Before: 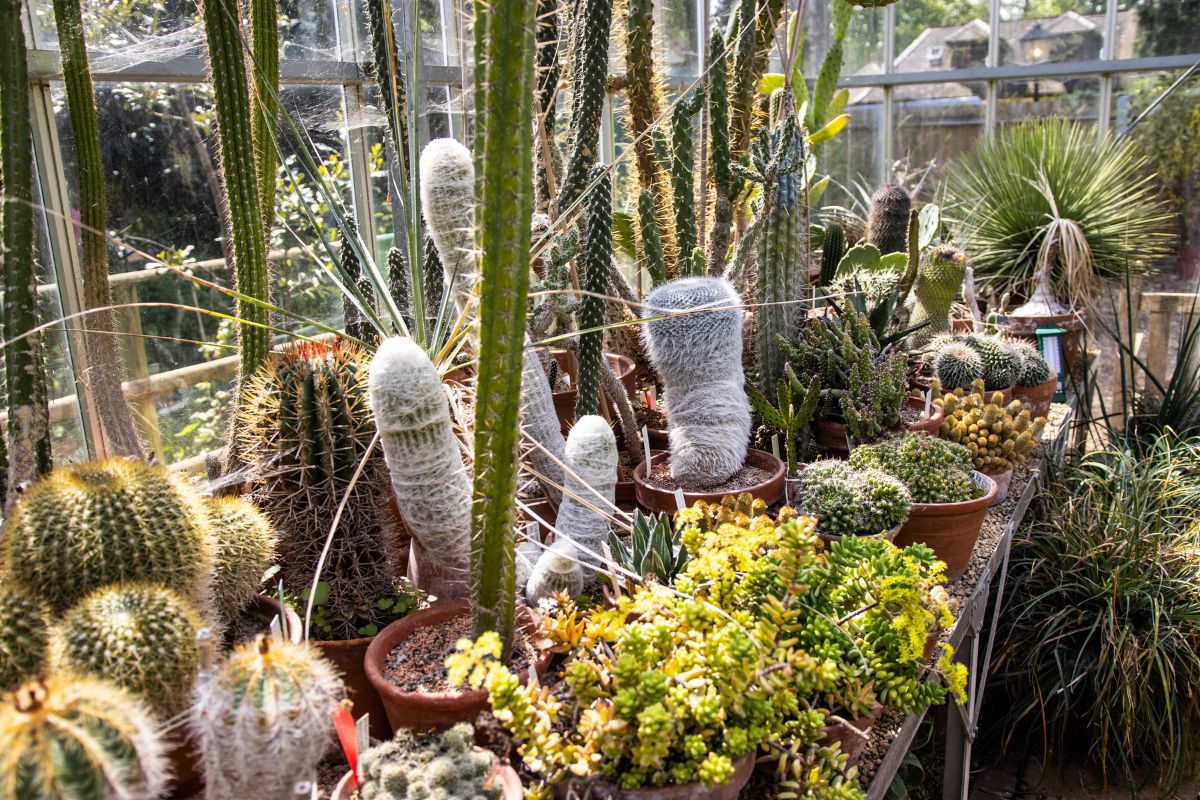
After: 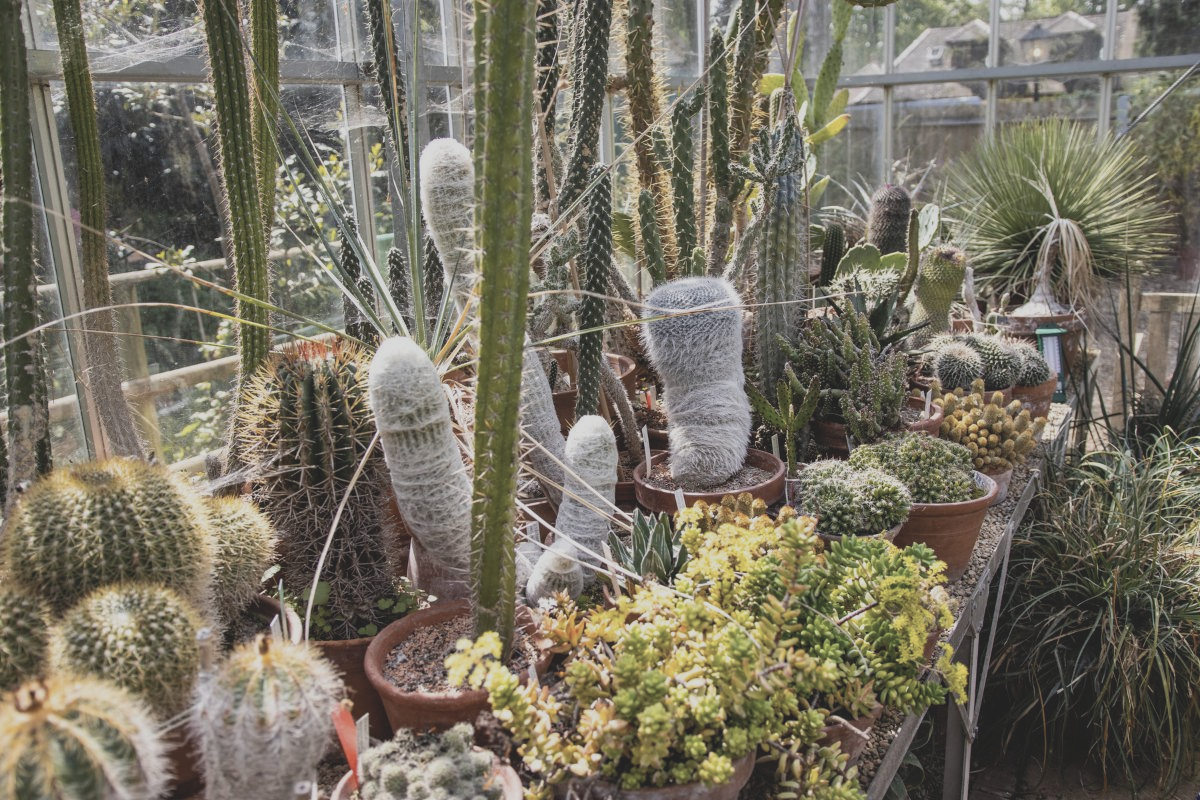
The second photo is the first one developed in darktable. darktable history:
contrast brightness saturation: contrast -0.263, saturation -0.447
